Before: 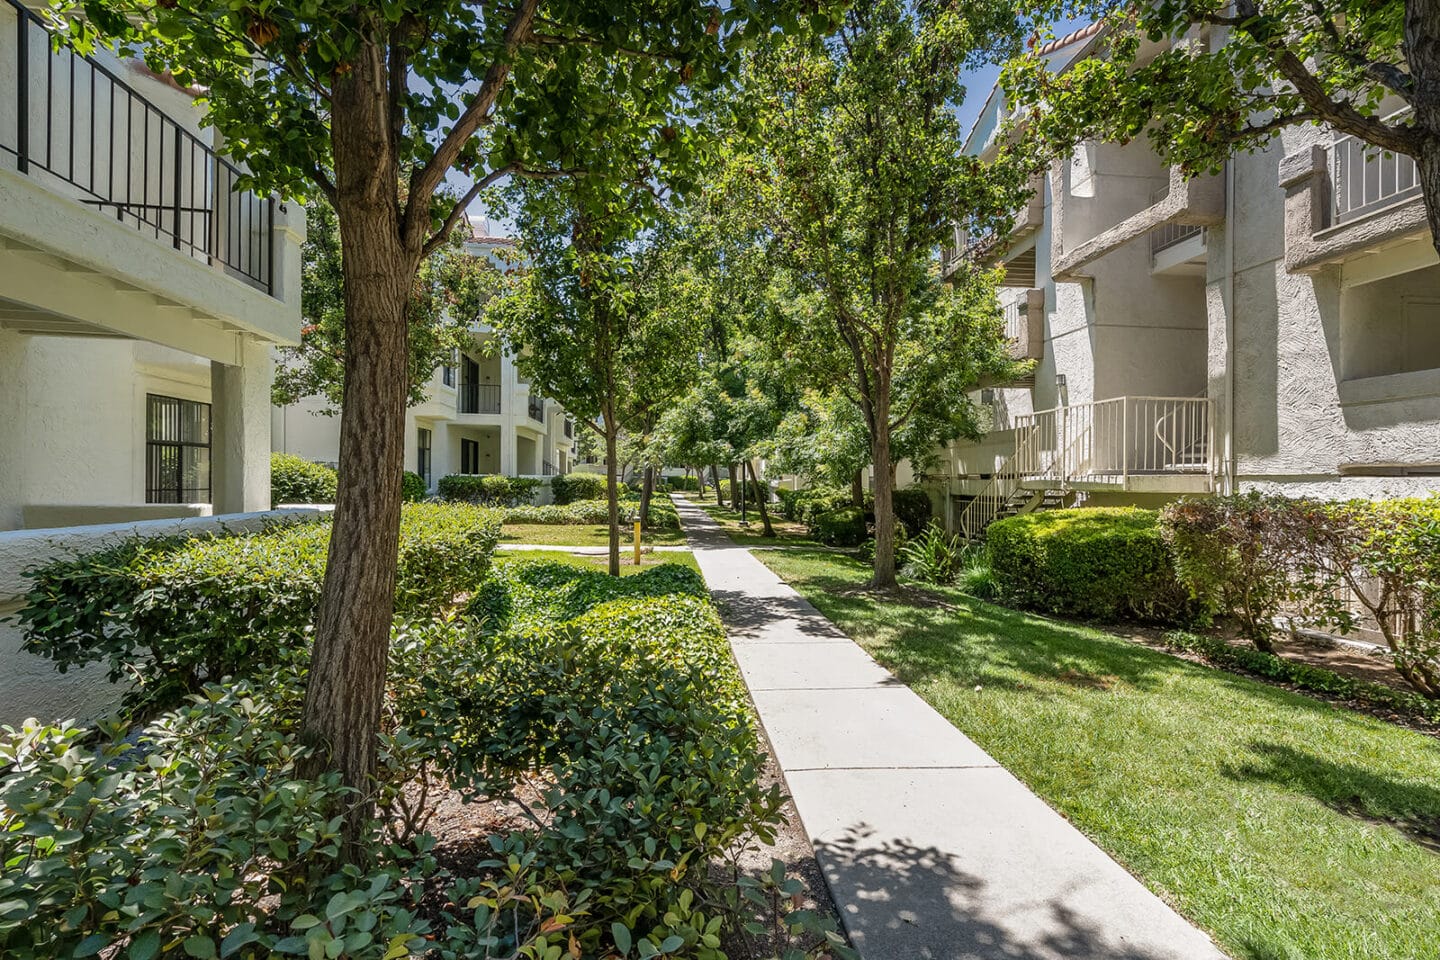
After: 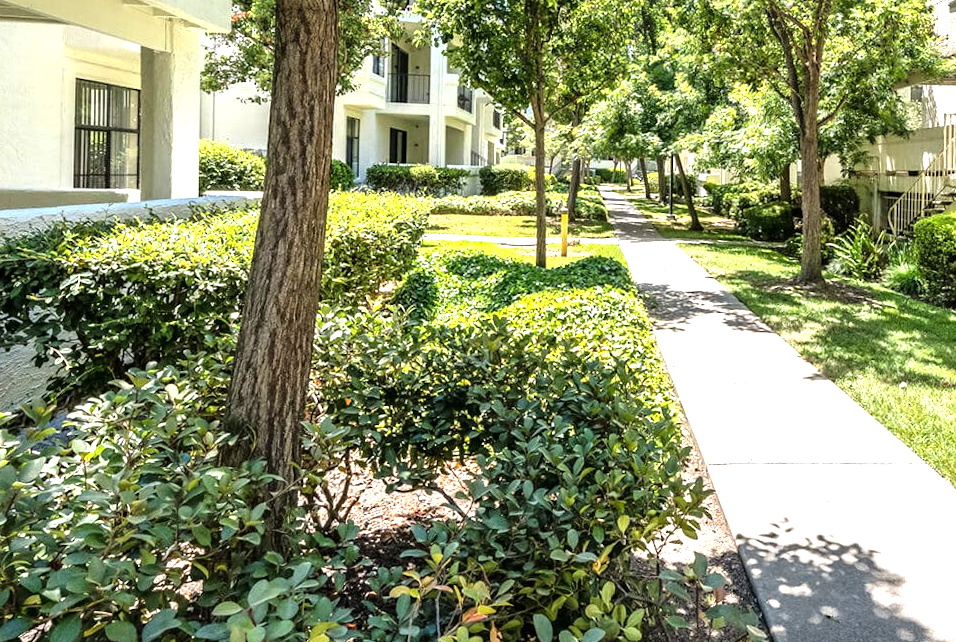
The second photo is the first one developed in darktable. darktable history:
crop and rotate: angle -0.821°, left 4.057%, top 31.677%, right 28.107%
exposure: exposure 0.606 EV, compensate exposure bias true, compensate highlight preservation false
tone equalizer: -8 EV -0.726 EV, -7 EV -0.71 EV, -6 EV -0.615 EV, -5 EV -0.388 EV, -3 EV 0.396 EV, -2 EV 0.6 EV, -1 EV 0.7 EV, +0 EV 0.72 EV
